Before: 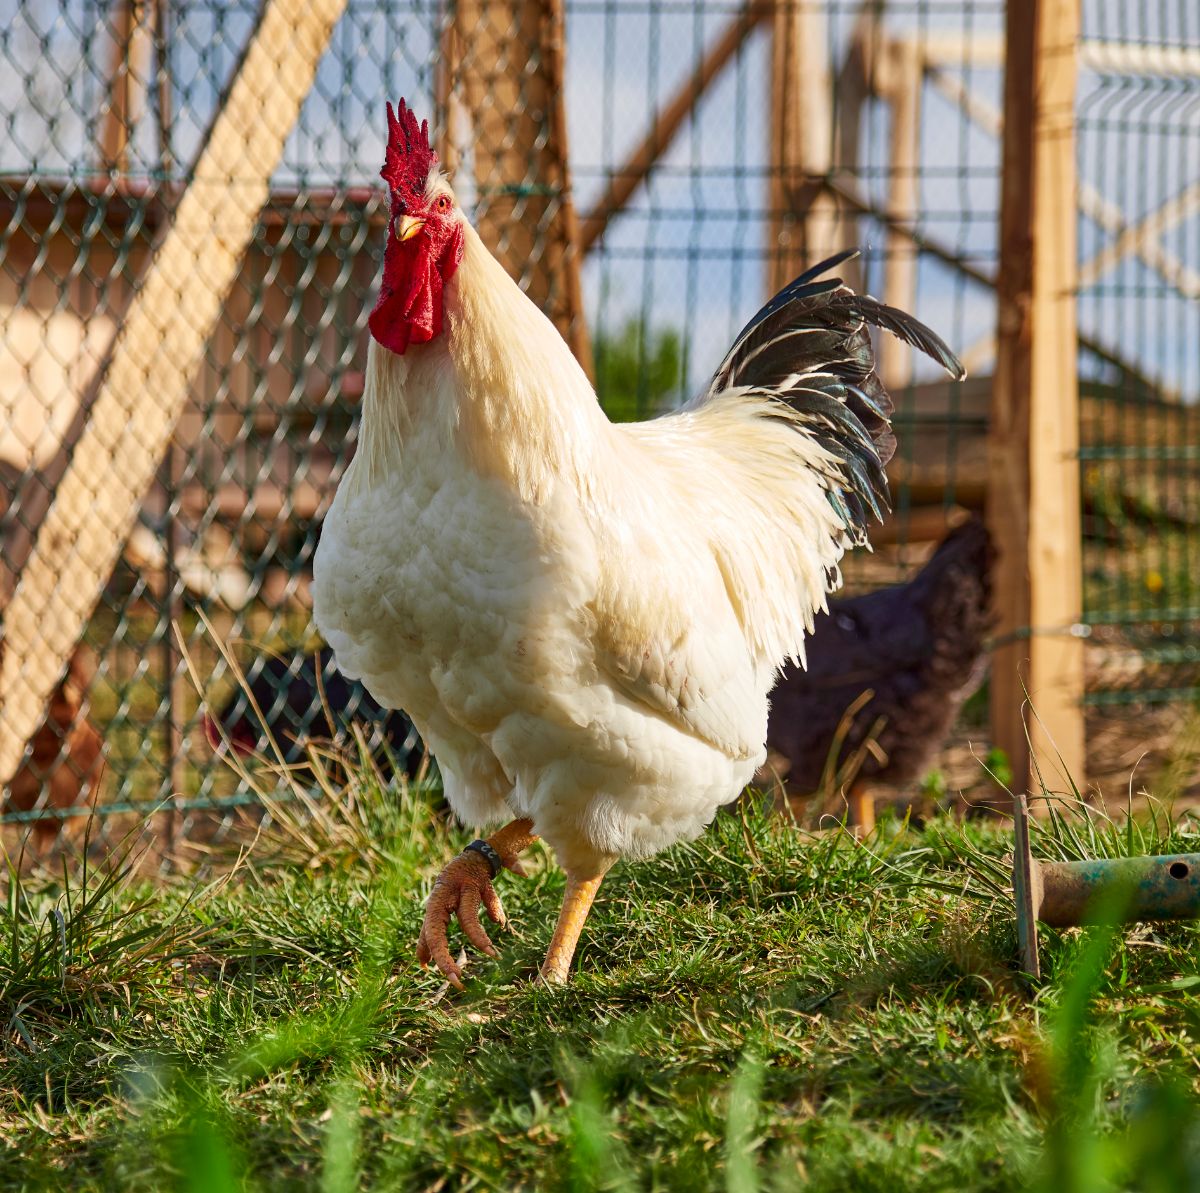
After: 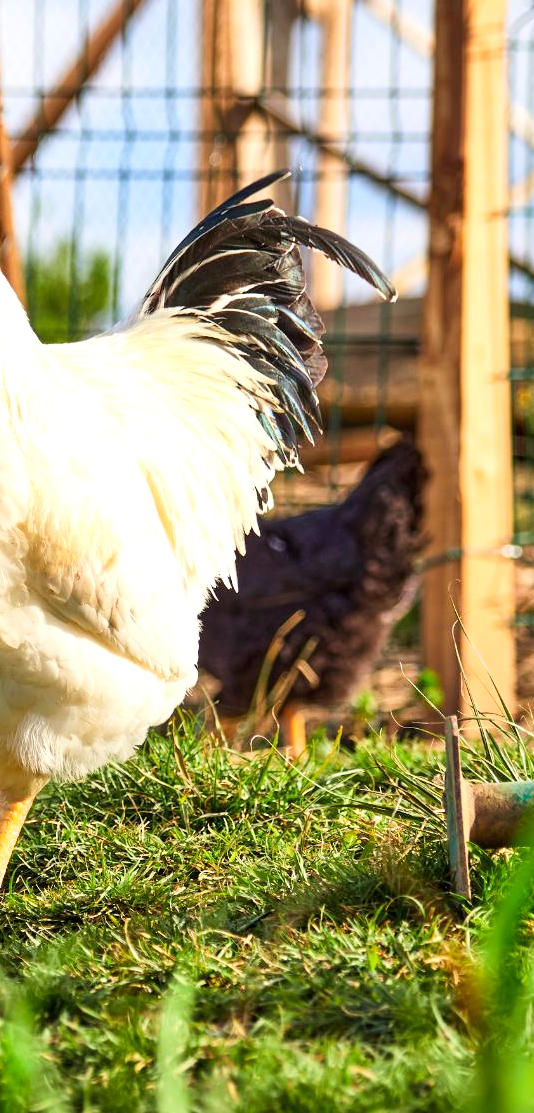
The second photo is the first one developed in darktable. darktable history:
tone curve: curves: ch0 [(0, 0) (0.004, 0.001) (0.133, 0.112) (0.325, 0.362) (0.832, 0.893) (1, 1)], color space Lab, linked channels, preserve colors none
crop: left 47.491%, top 6.674%, right 8.001%
exposure: black level correction 0, exposure 0.498 EV, compensate highlight preservation false
